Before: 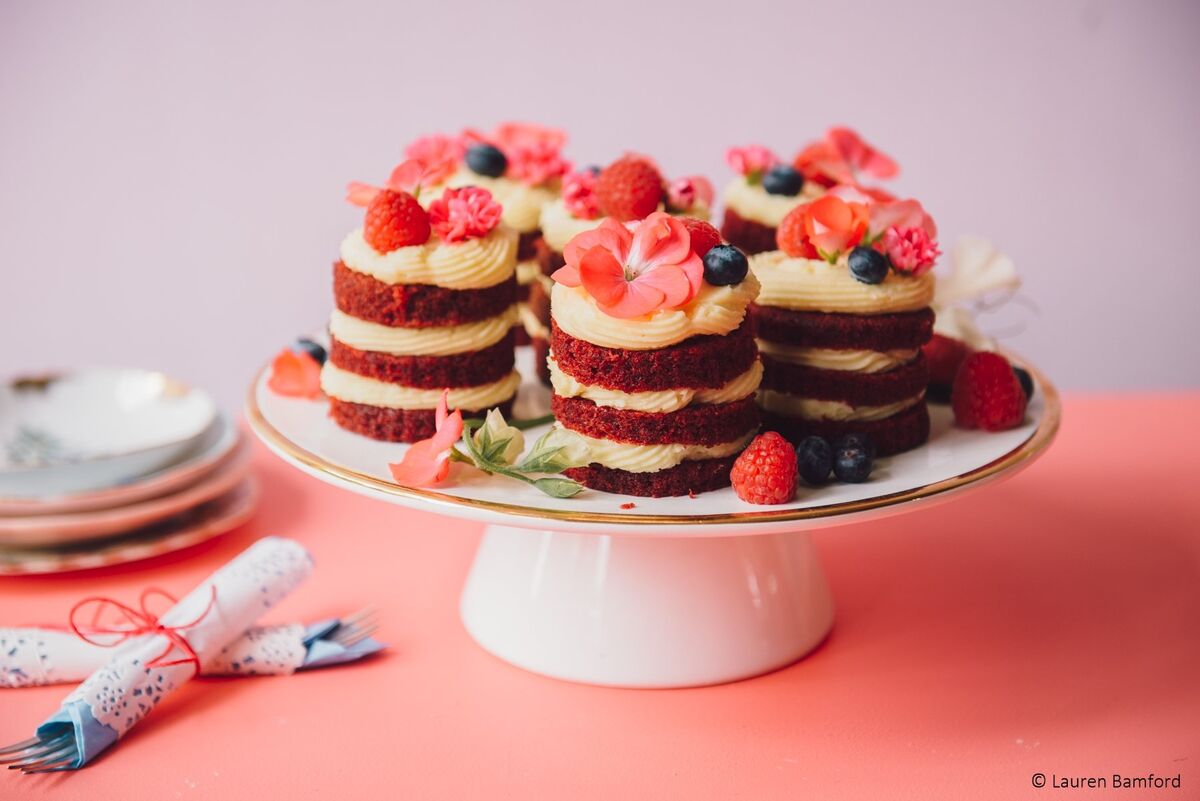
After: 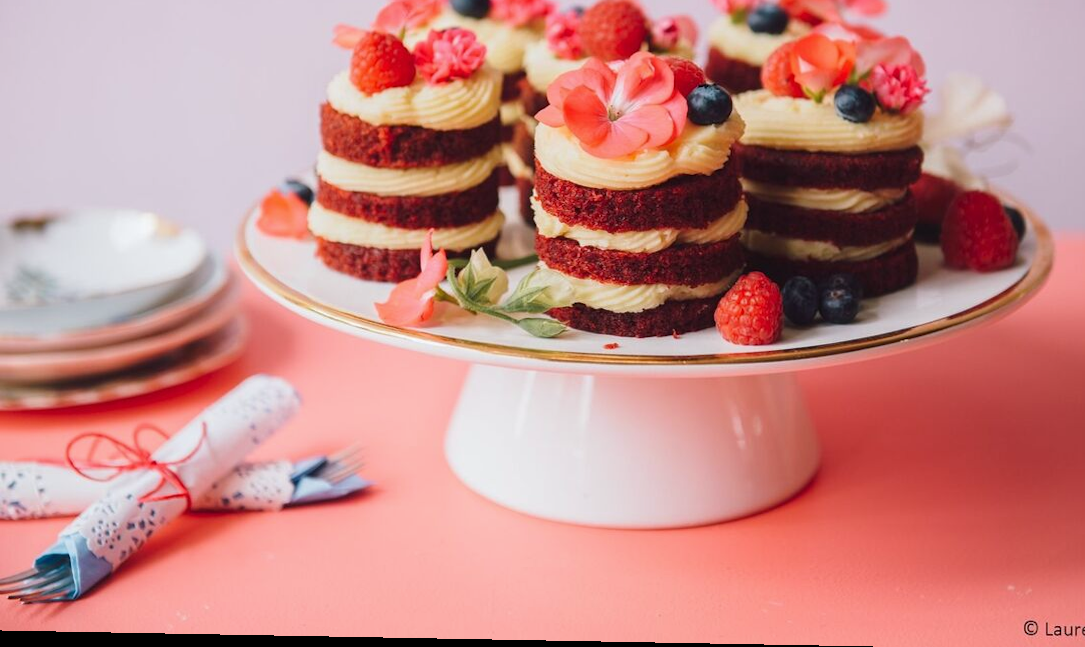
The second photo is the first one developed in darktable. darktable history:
rotate and perspective: lens shift (horizontal) -0.055, automatic cropping off
crop: top 20.916%, right 9.437%, bottom 0.316%
white balance: red 0.988, blue 1.017
